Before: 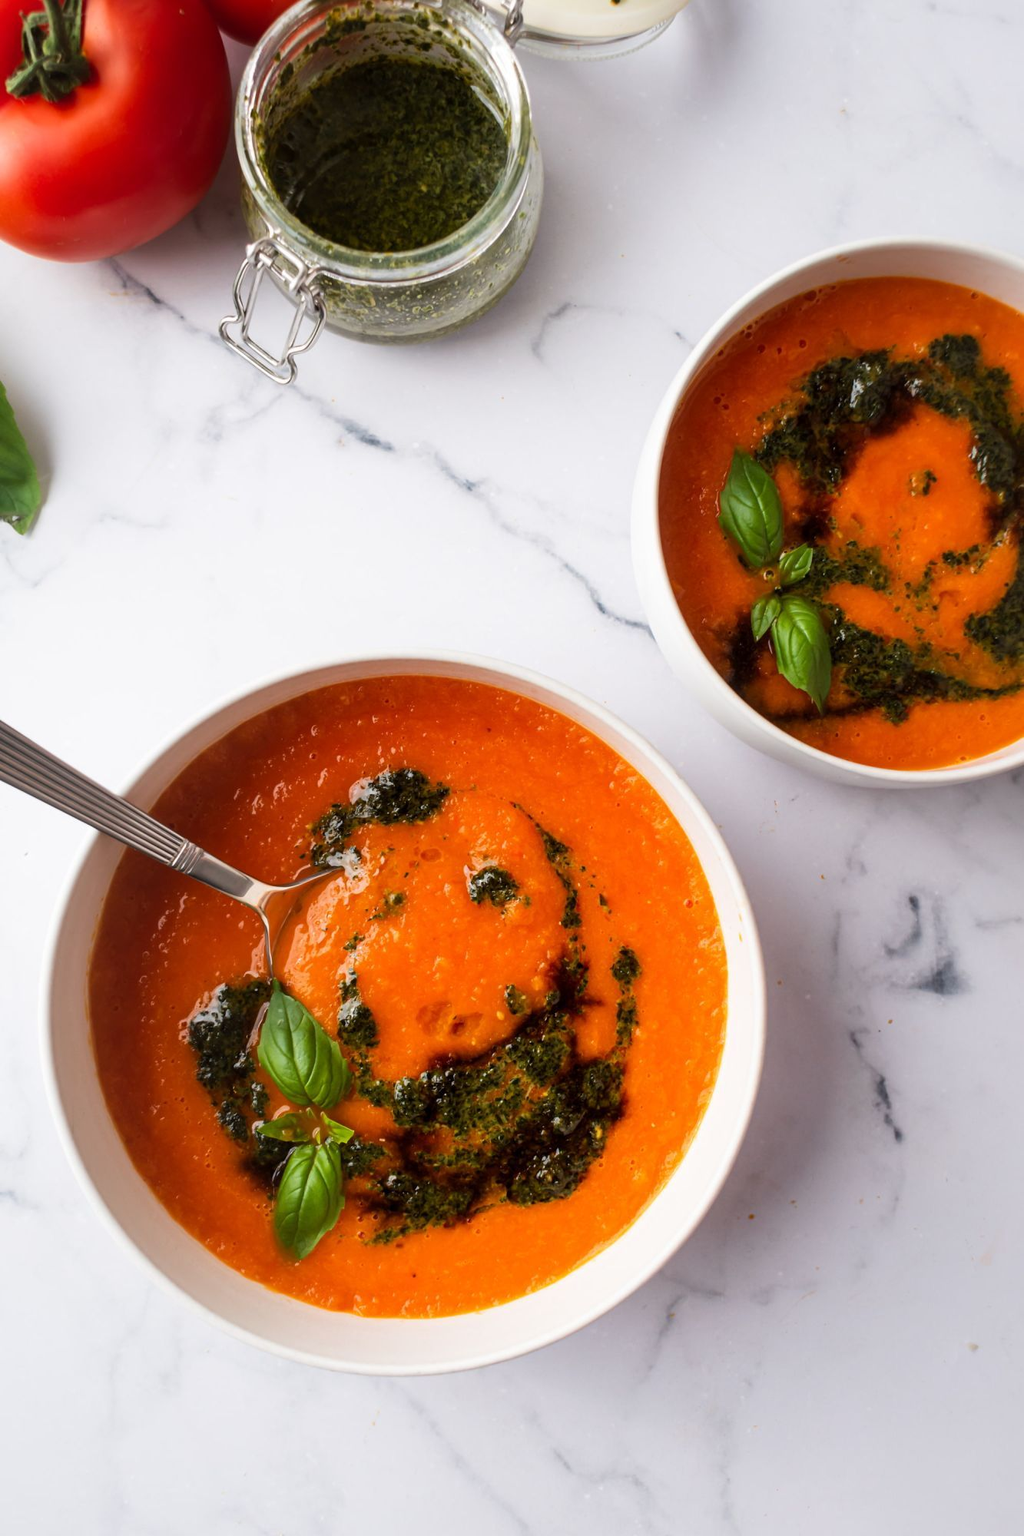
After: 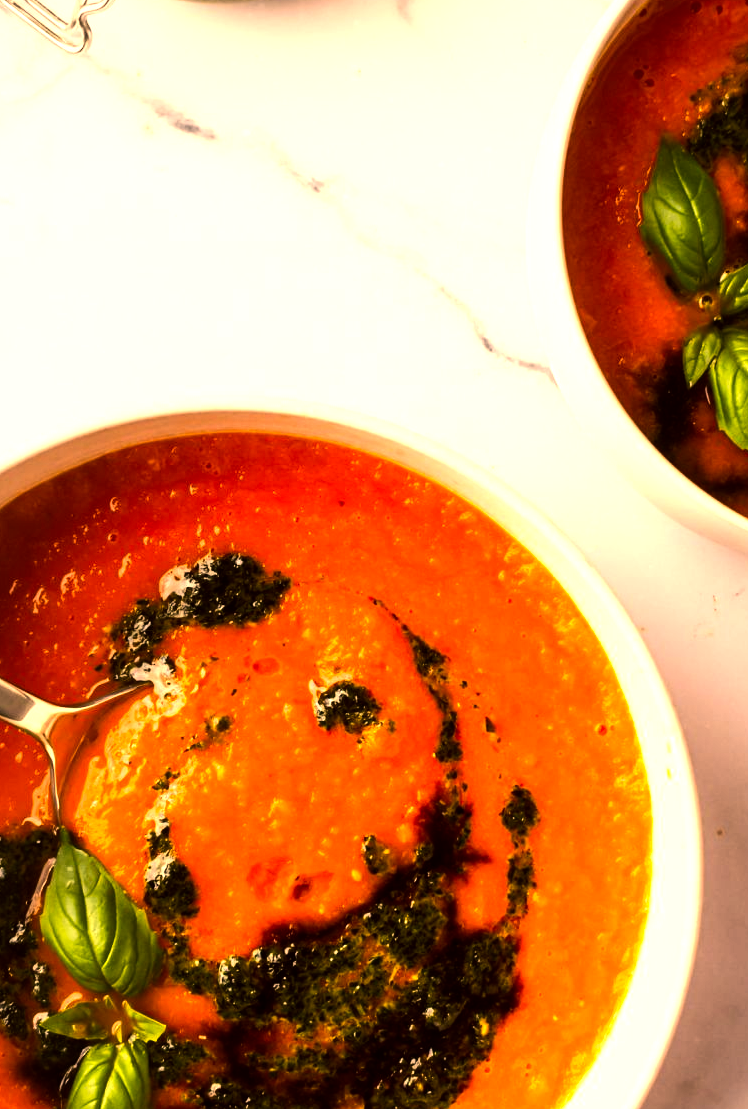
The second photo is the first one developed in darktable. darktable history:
tone equalizer: -8 EV -1.11 EV, -7 EV -0.994 EV, -6 EV -0.853 EV, -5 EV -0.582 EV, -3 EV 0.601 EV, -2 EV 0.886 EV, -1 EV 0.999 EV, +0 EV 1.08 EV, edges refinement/feathering 500, mask exposure compensation -1.57 EV, preserve details no
color correction: highlights a* 18.43, highlights b* 35.83, shadows a* 0.942, shadows b* 6.7, saturation 1.01
exposure: black level correction 0.001, compensate highlight preservation false
crop and rotate: left 22.161%, top 22.386%, right 21.673%, bottom 22.12%
